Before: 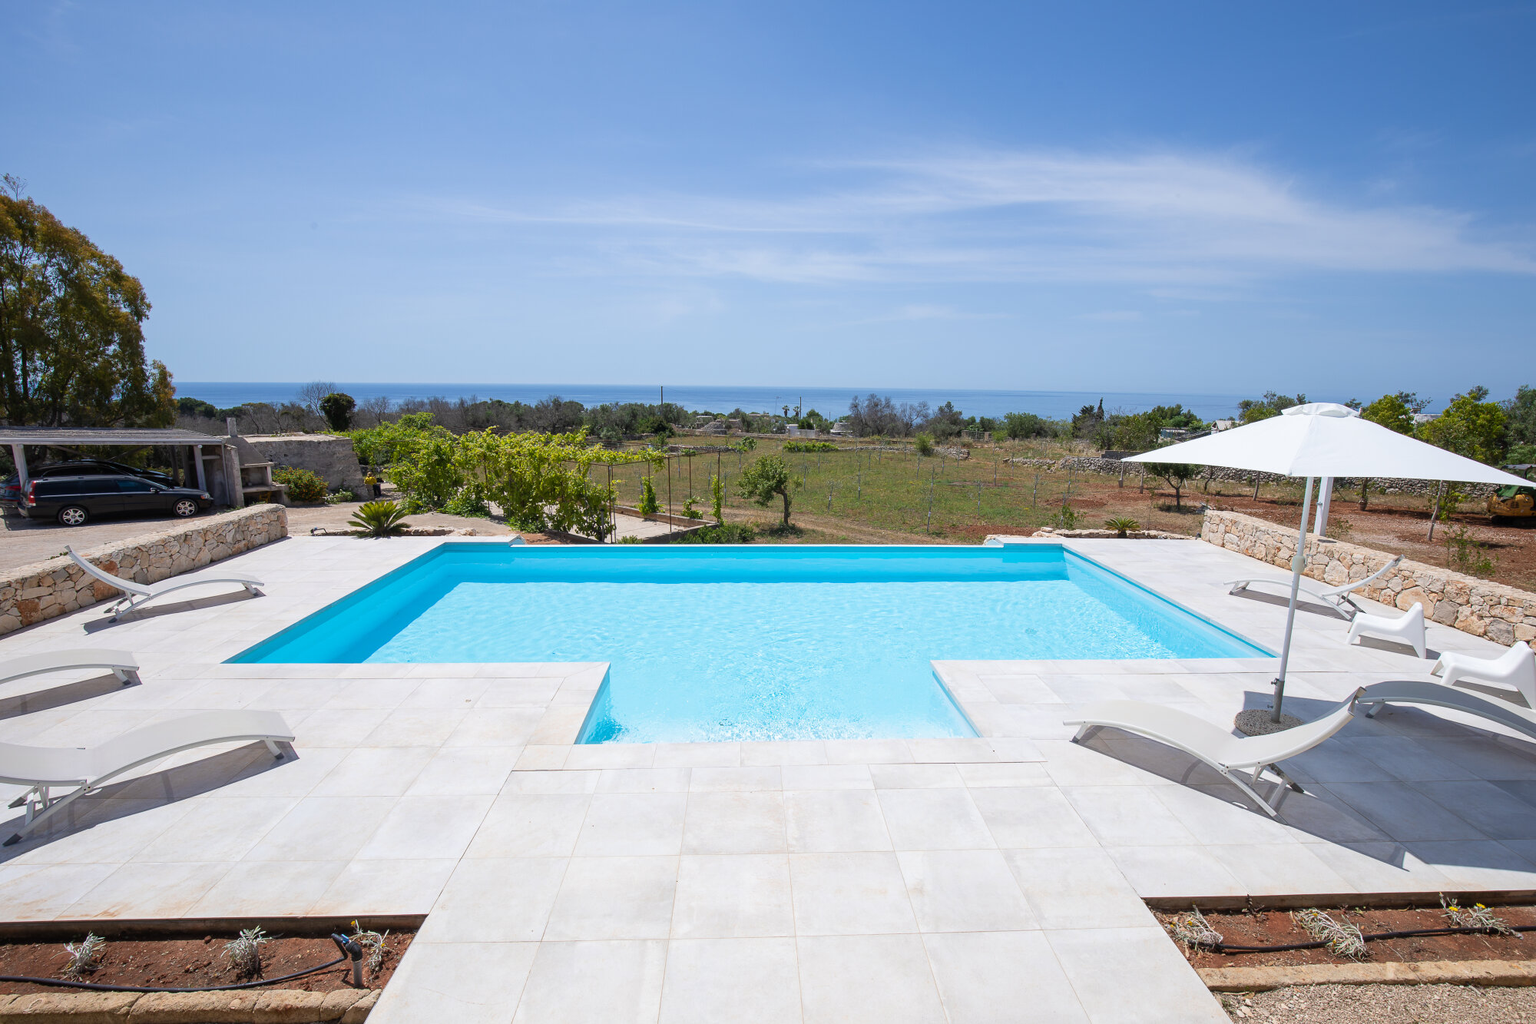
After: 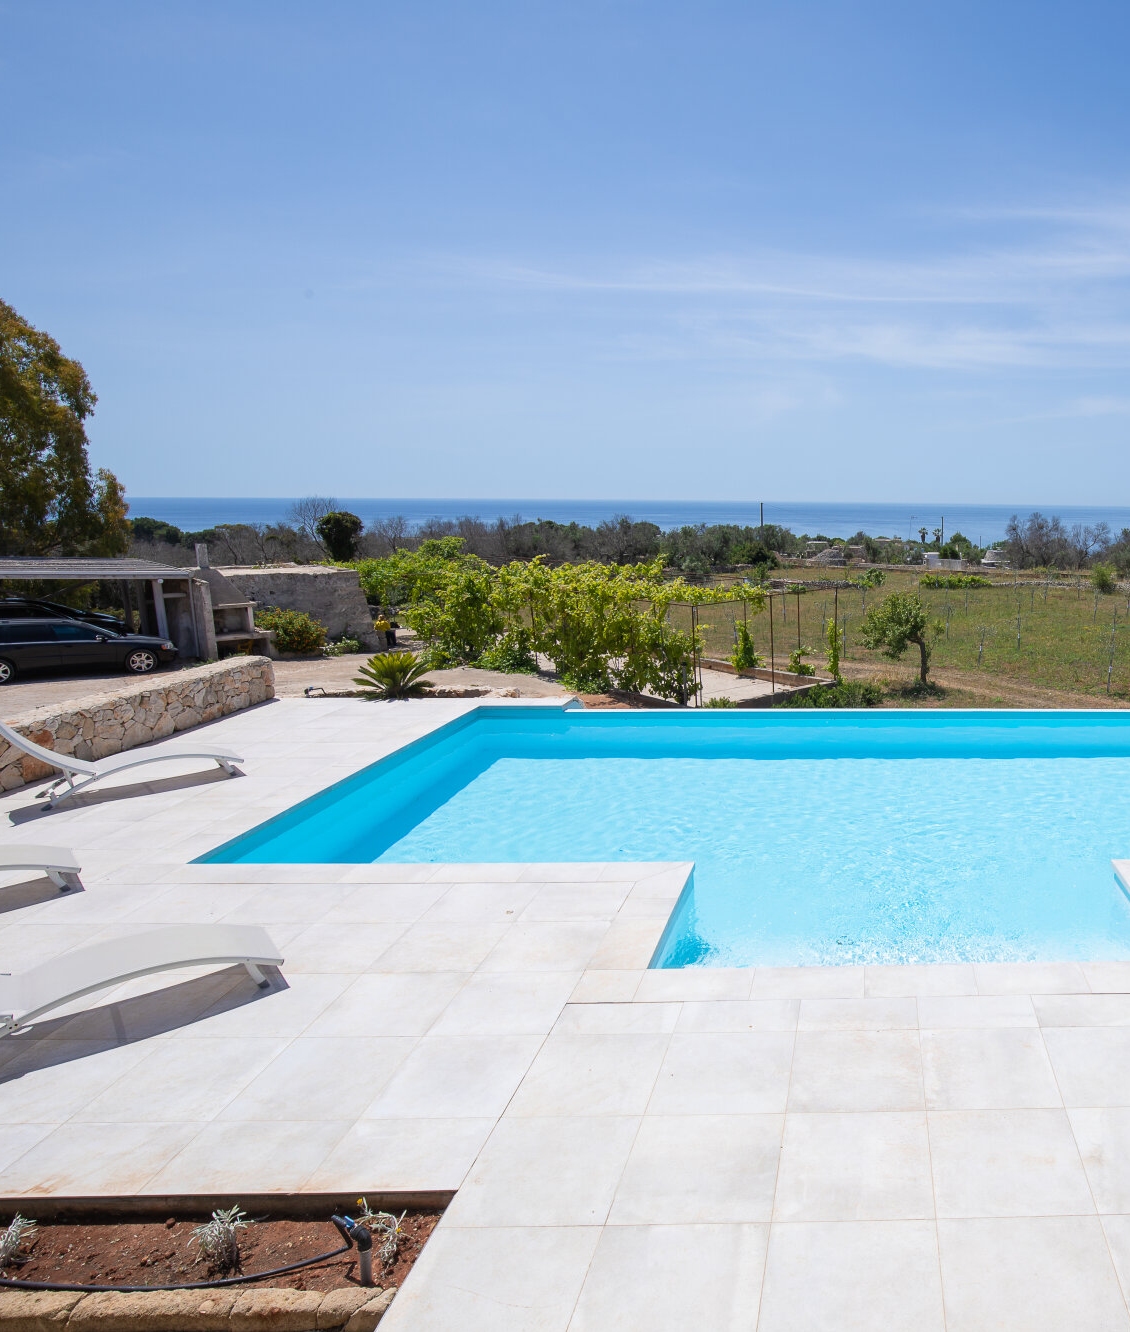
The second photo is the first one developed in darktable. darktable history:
crop: left 5.012%, right 38.44%
